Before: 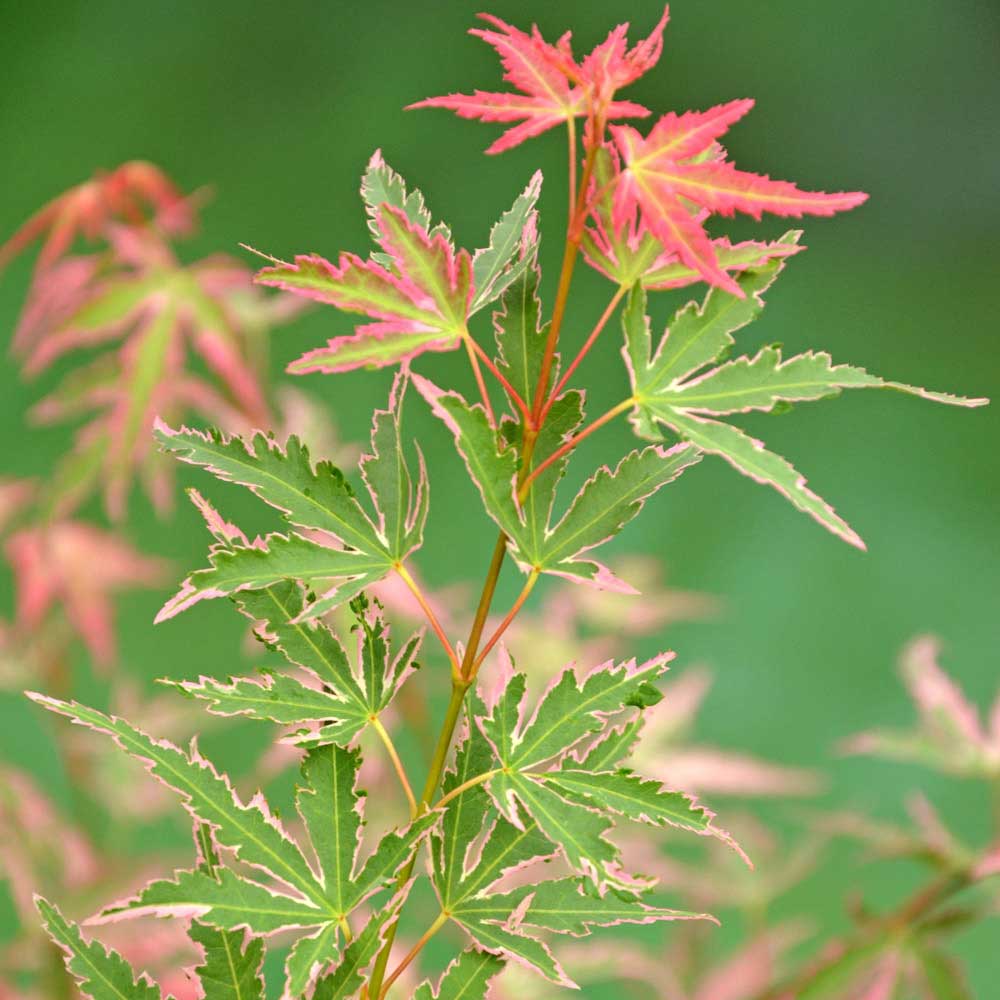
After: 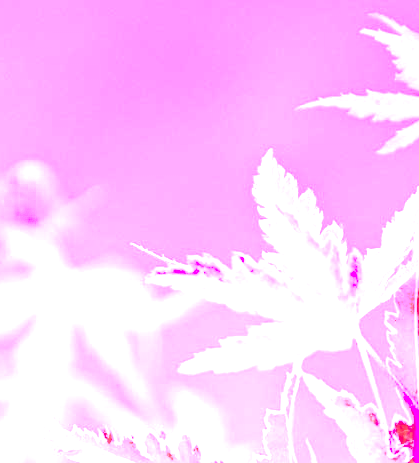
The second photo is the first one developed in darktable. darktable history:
color zones: curves: ch2 [(0, 0.5) (0.084, 0.497) (0.323, 0.335) (0.4, 0.497) (1, 0.5)], process mode strong
color correction: saturation 0.99
white balance: red 8, blue 8
crop and rotate: left 10.817%, top 0.062%, right 47.194%, bottom 53.626%
exposure: black level correction 0, exposure 1.1 EV, compensate highlight preservation false
